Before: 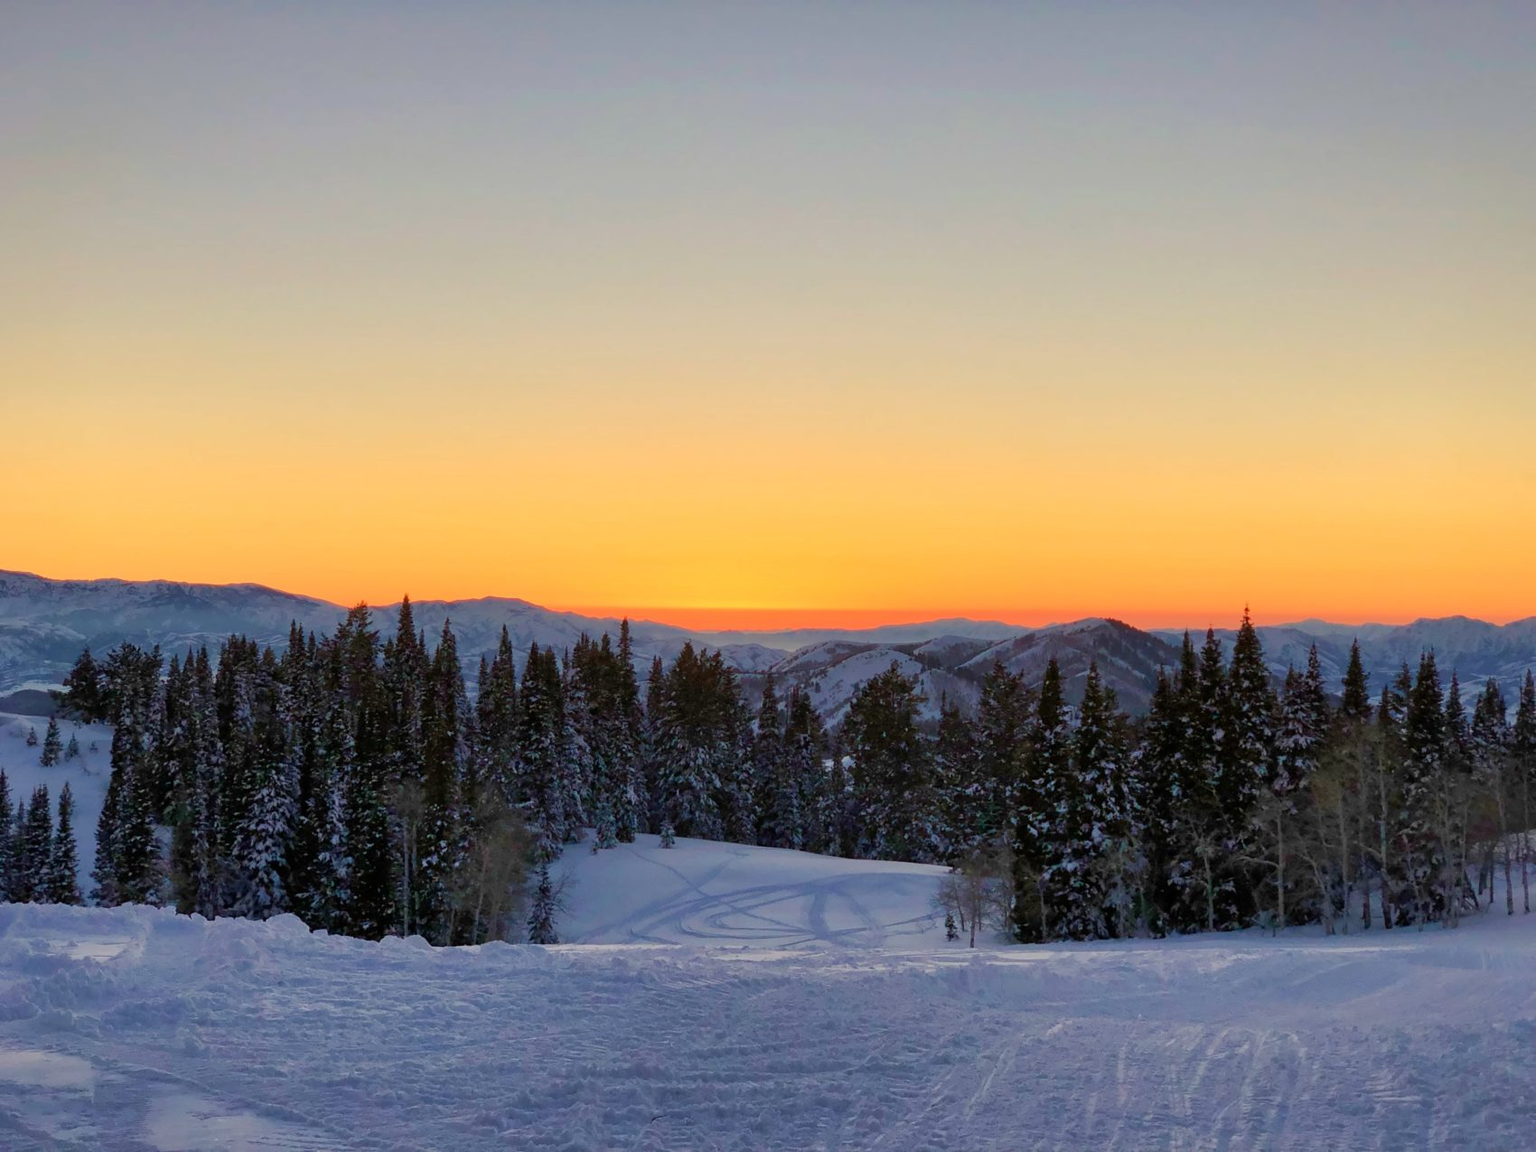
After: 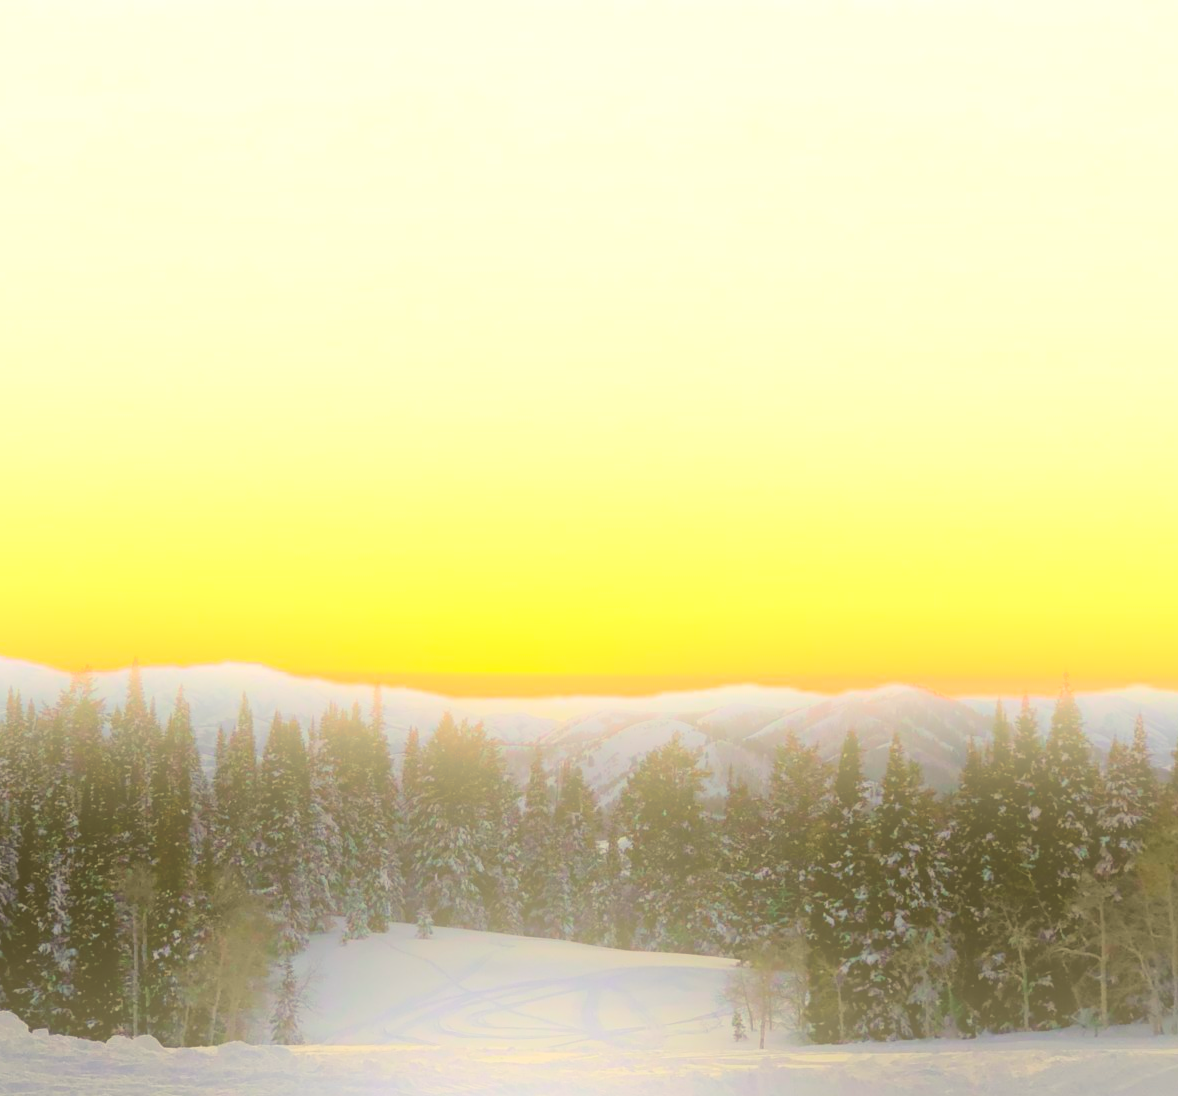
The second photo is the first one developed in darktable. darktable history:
graduated density: rotation -0.352°, offset 57.64
crop: left 18.479%, right 12.2%, bottom 13.971%
color correction: highlights a* 0.162, highlights b* 29.53, shadows a* -0.162, shadows b* 21.09
bloom: size 25%, threshold 5%, strength 90%
